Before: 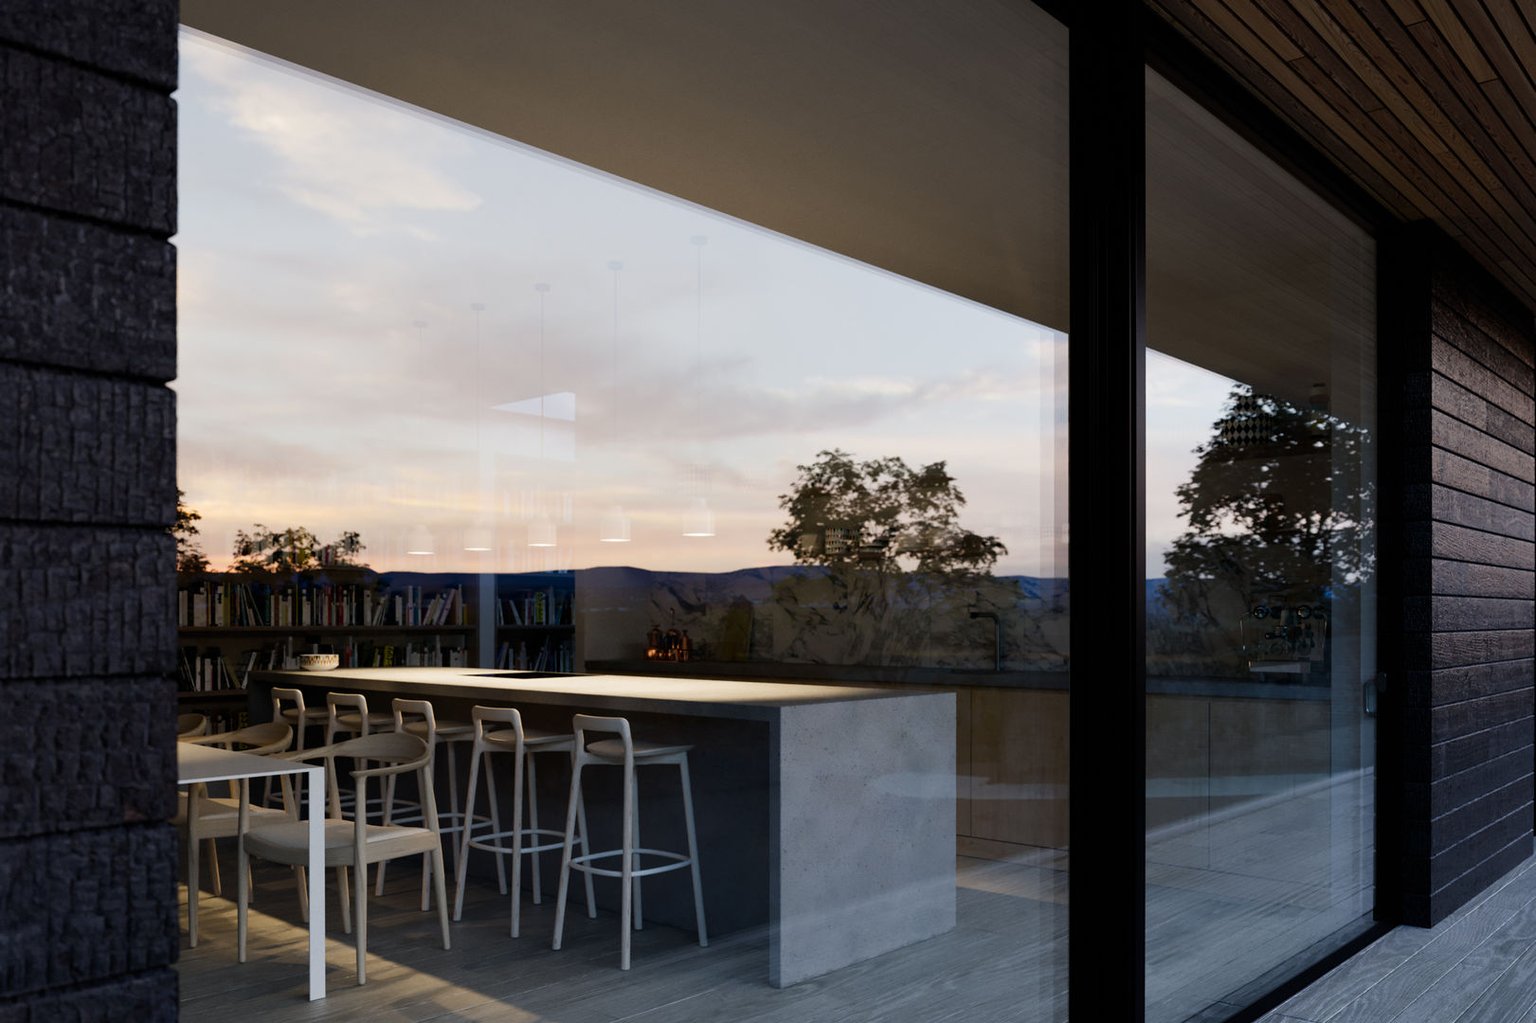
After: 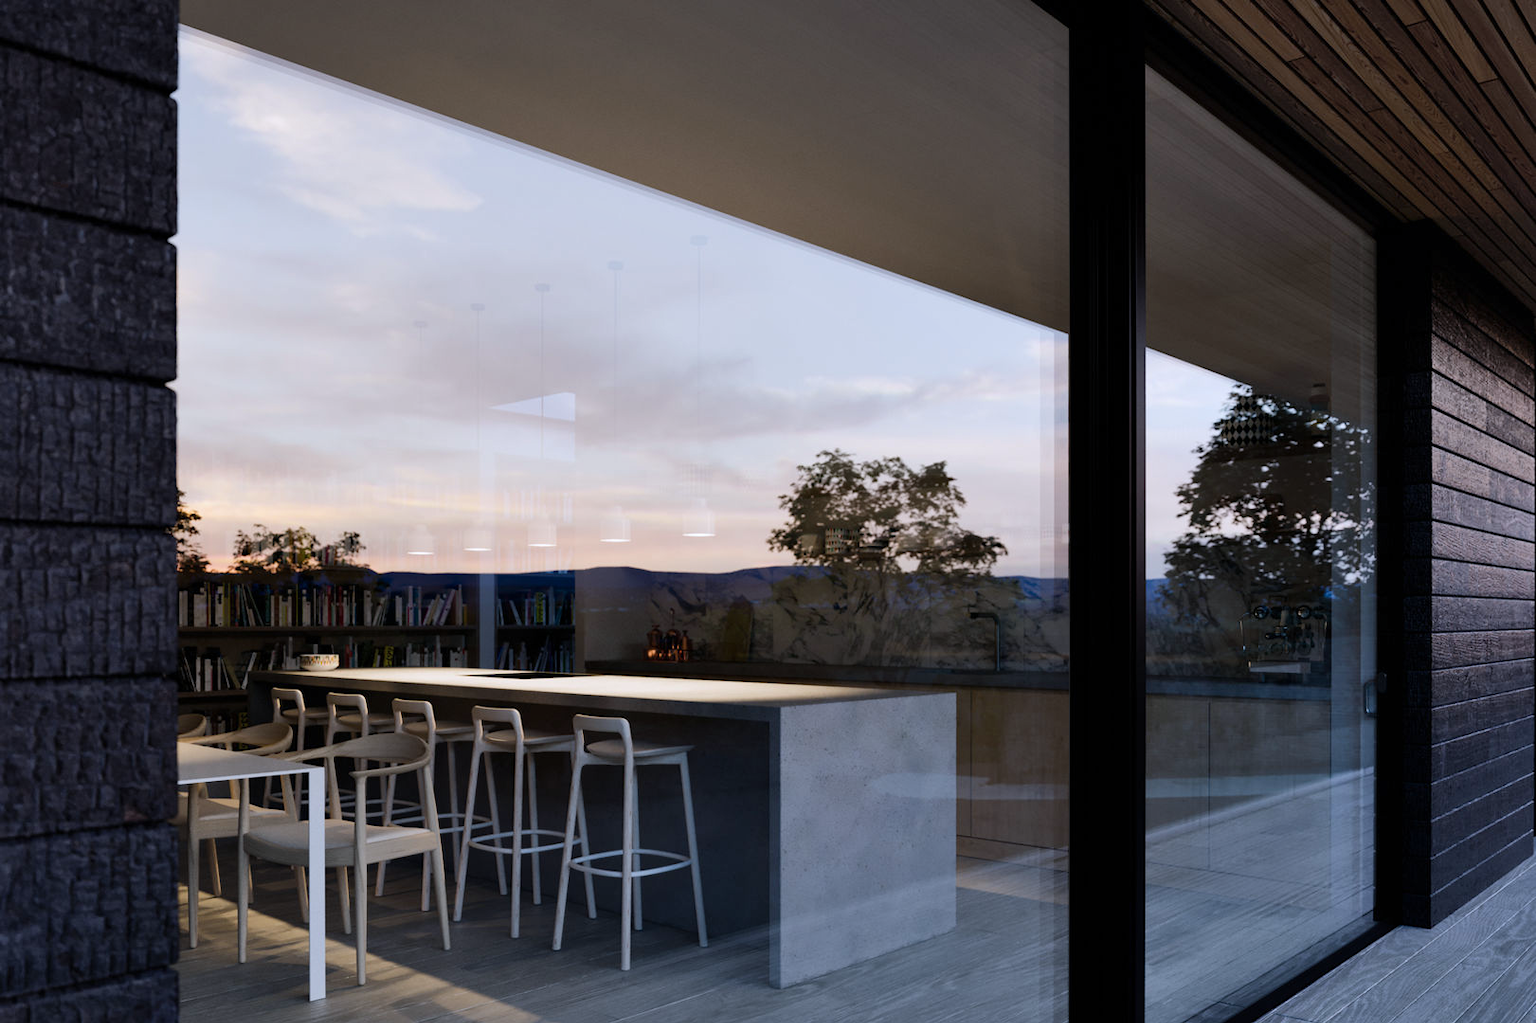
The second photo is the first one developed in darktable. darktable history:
color calibration: gray › normalize channels true, illuminant as shot in camera, x 0.358, y 0.373, temperature 4628.91 K, gamut compression 0.021
shadows and highlights: shadows 37.11, highlights -27.84, soften with gaussian
